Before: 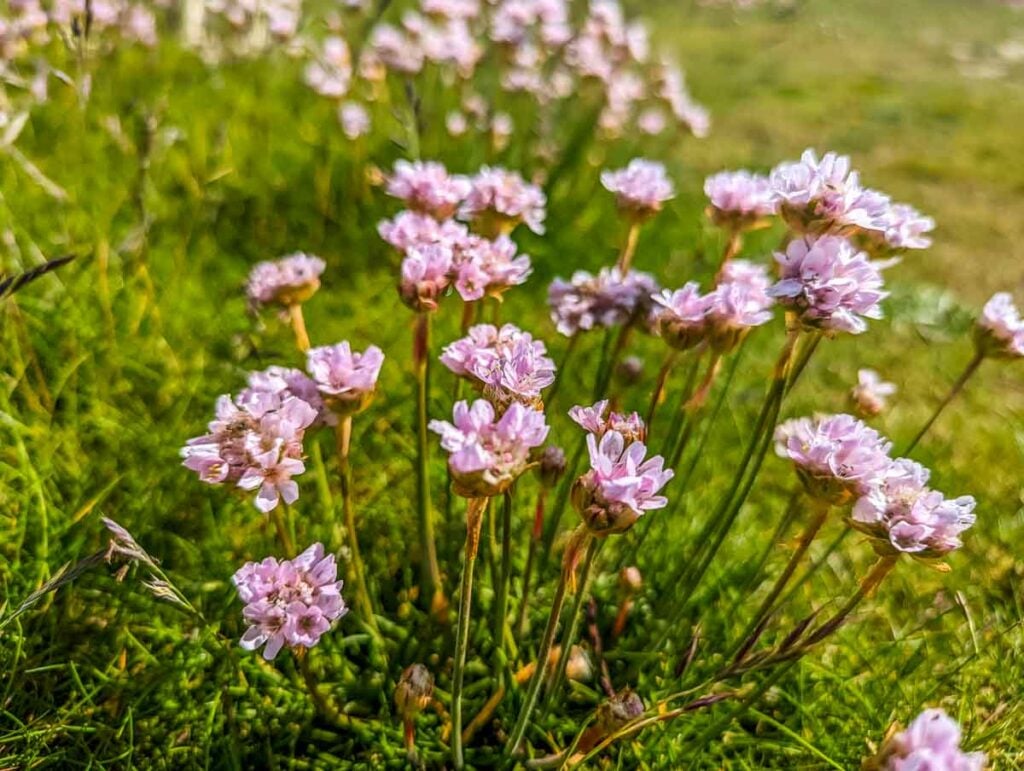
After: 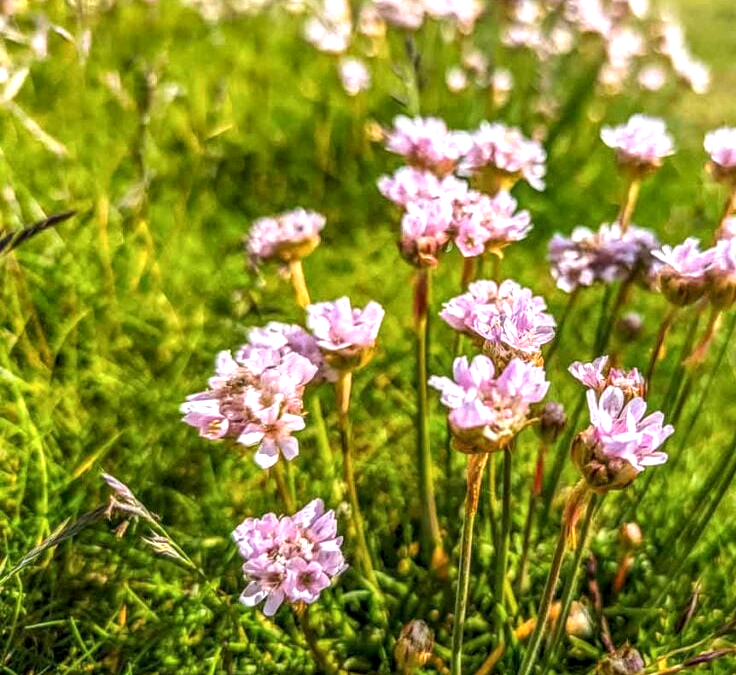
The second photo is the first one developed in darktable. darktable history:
local contrast: on, module defaults
exposure: exposure 0.657 EV, compensate highlight preservation false
crop: top 5.803%, right 27.864%, bottom 5.804%
